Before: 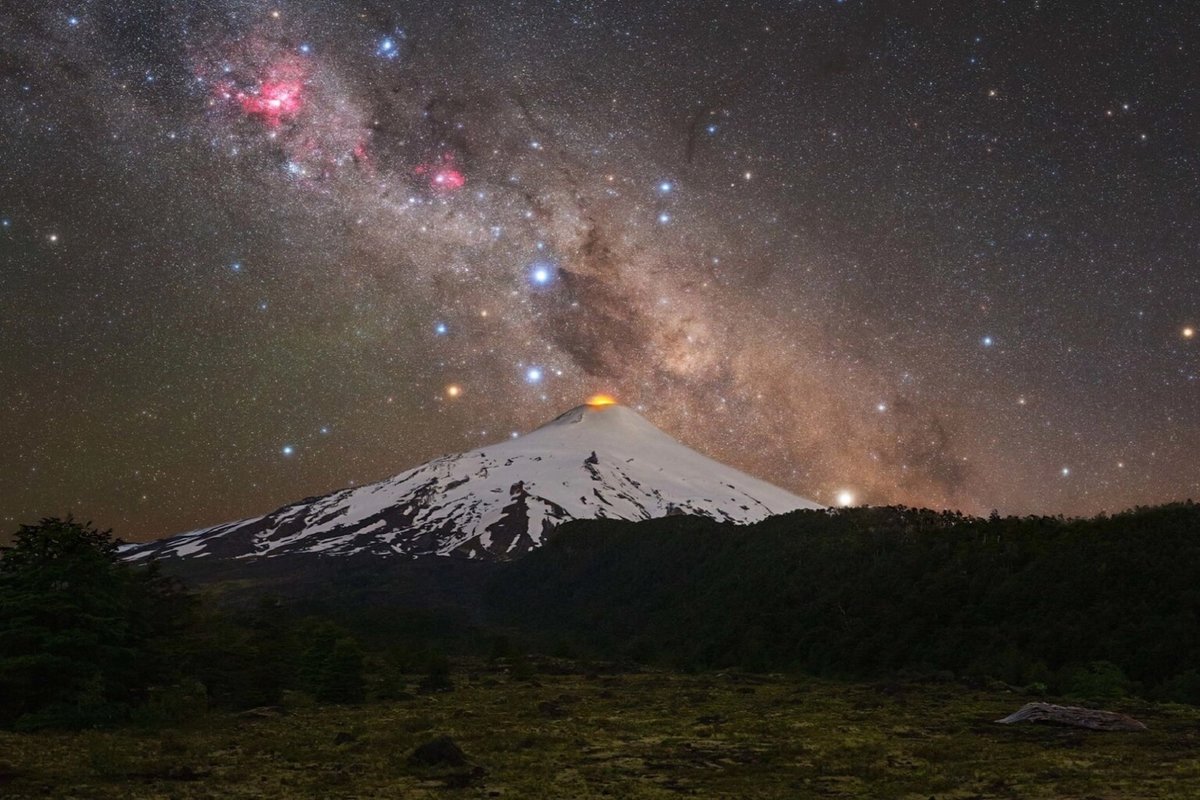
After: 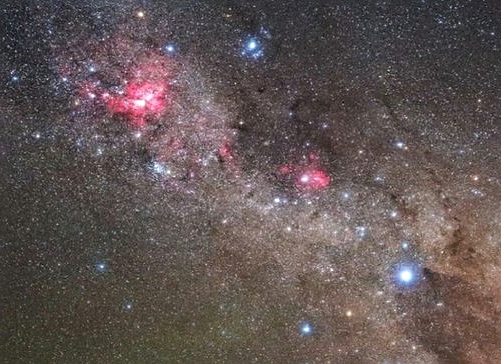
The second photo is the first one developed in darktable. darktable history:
haze removal: strength 0.281, distance 0.254, compatibility mode true, adaptive false
sharpen: on, module defaults
crop and rotate: left 11.261%, top 0.065%, right 46.937%, bottom 54.334%
